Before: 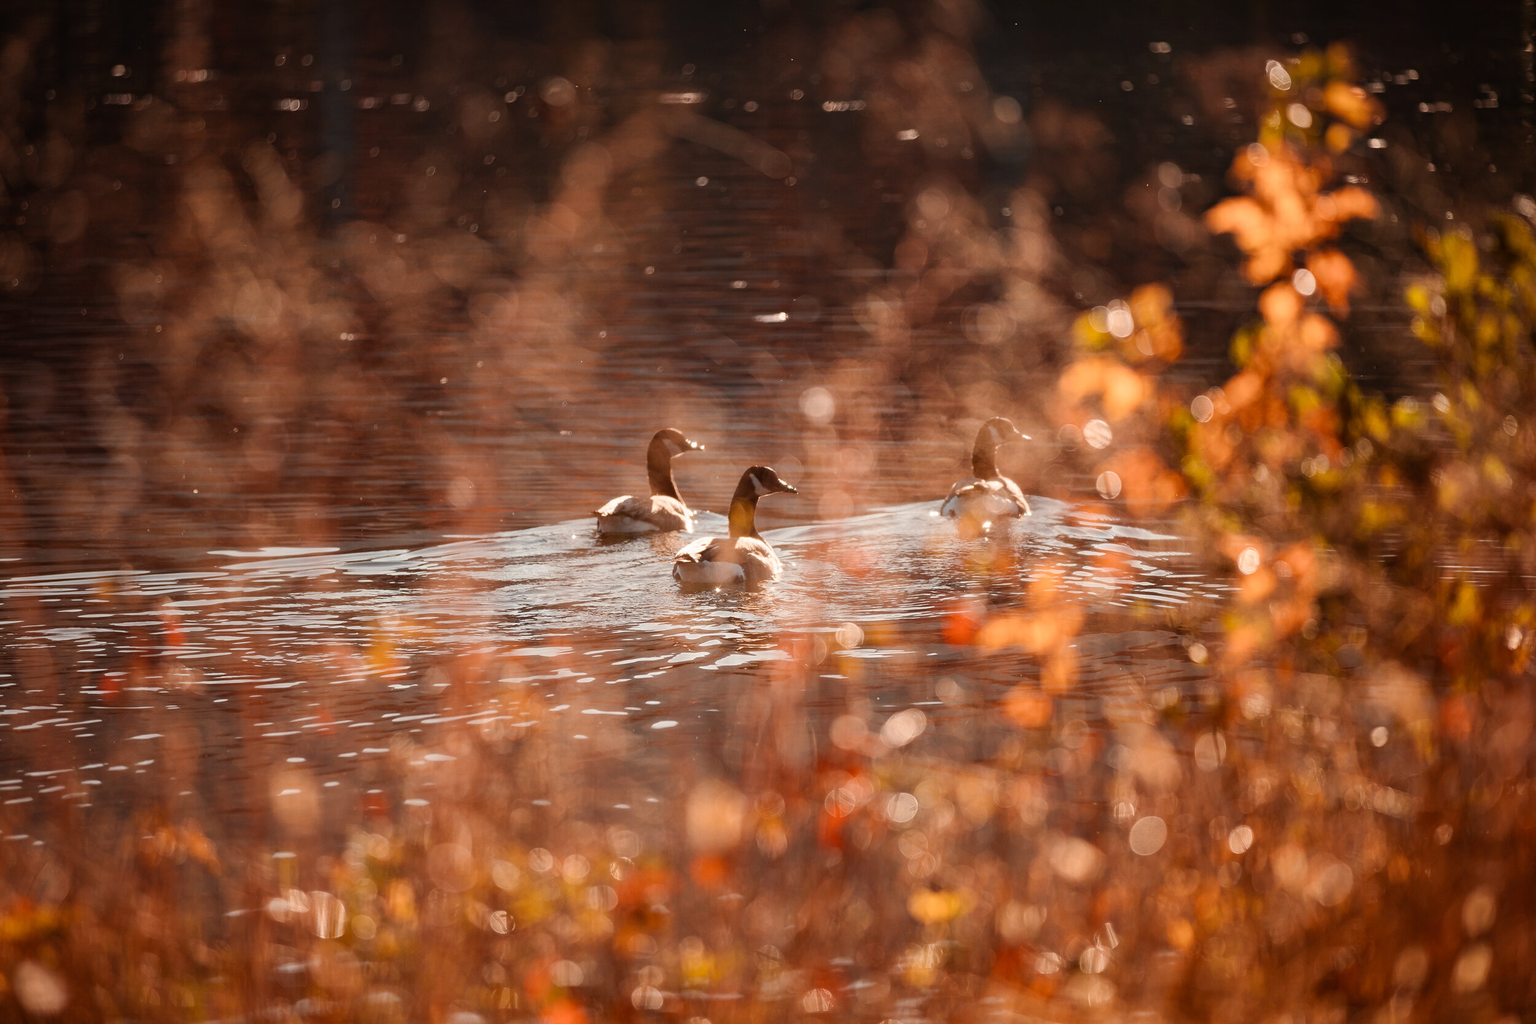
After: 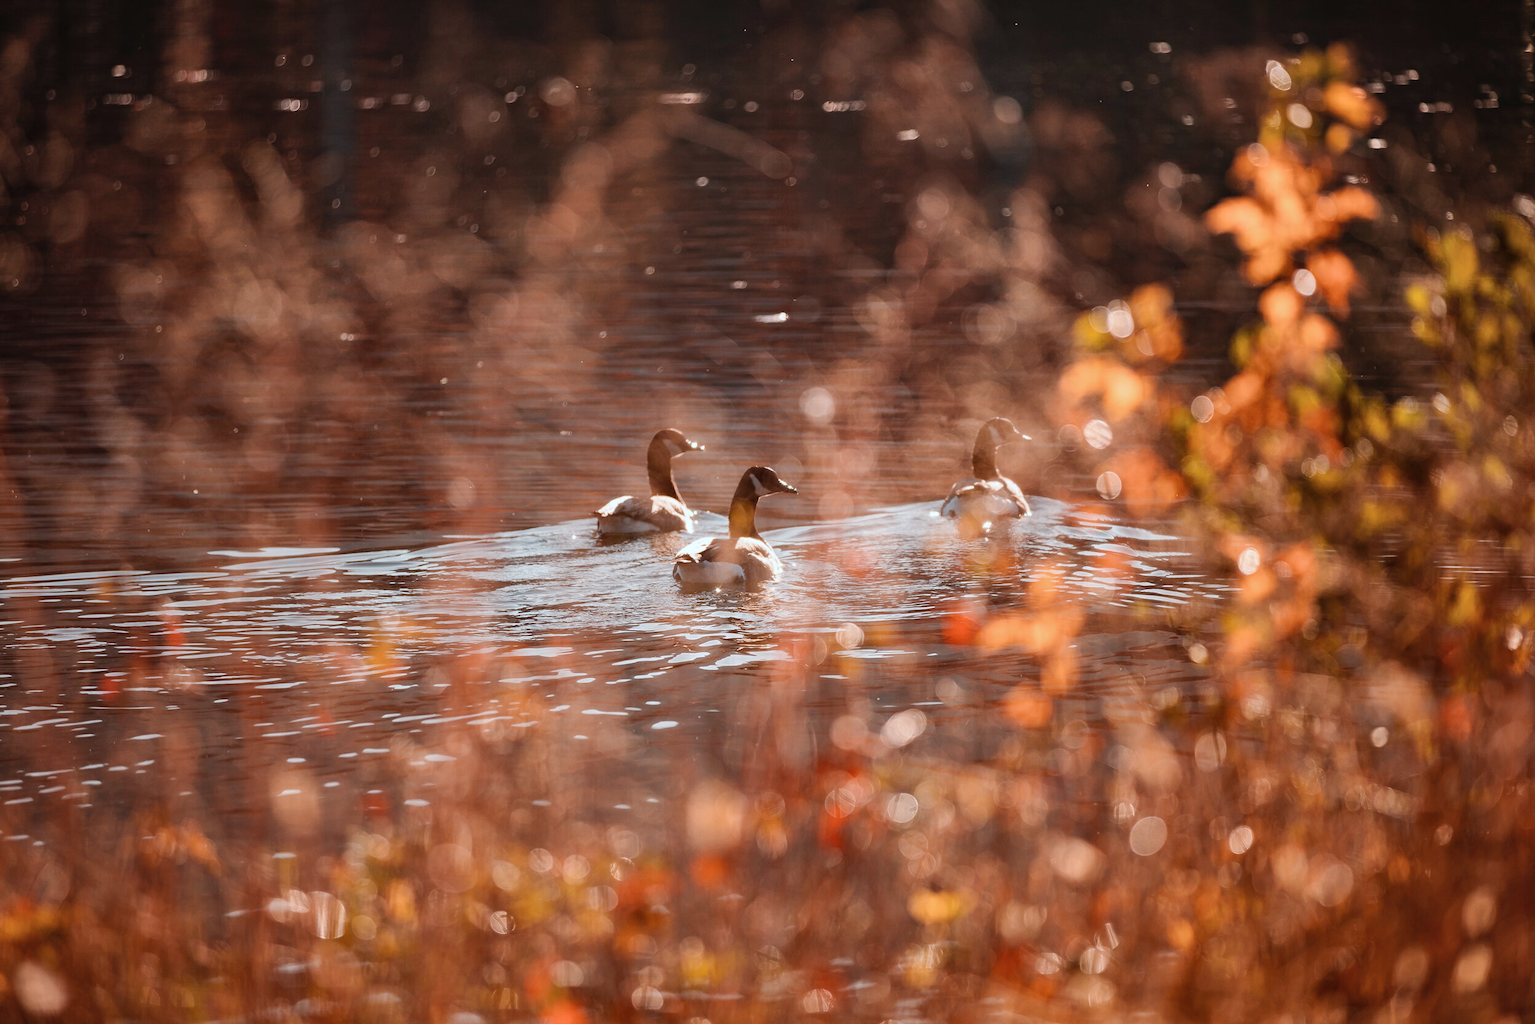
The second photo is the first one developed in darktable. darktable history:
shadows and highlights: shadows 37.27, highlights -28.18, soften with gaussian
color correction: highlights a* -4.18, highlights b* -10.81
